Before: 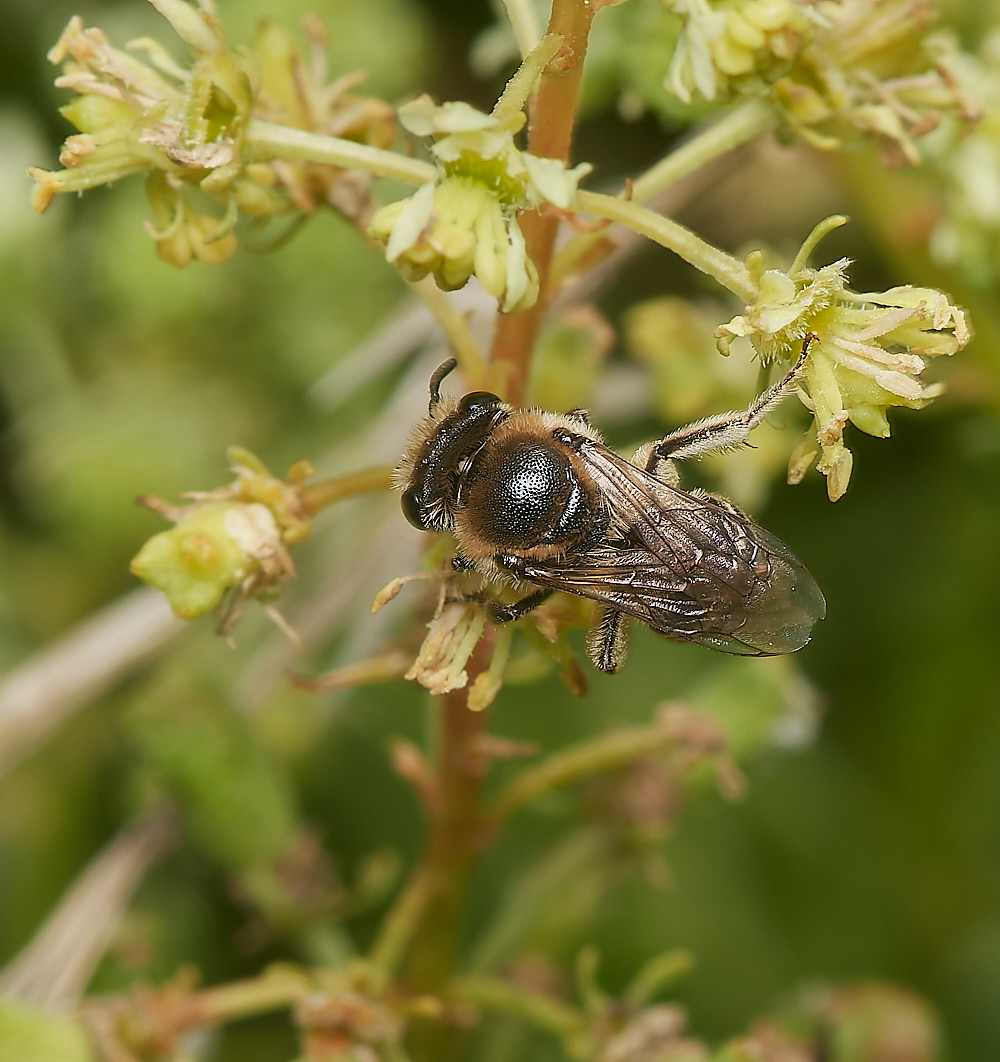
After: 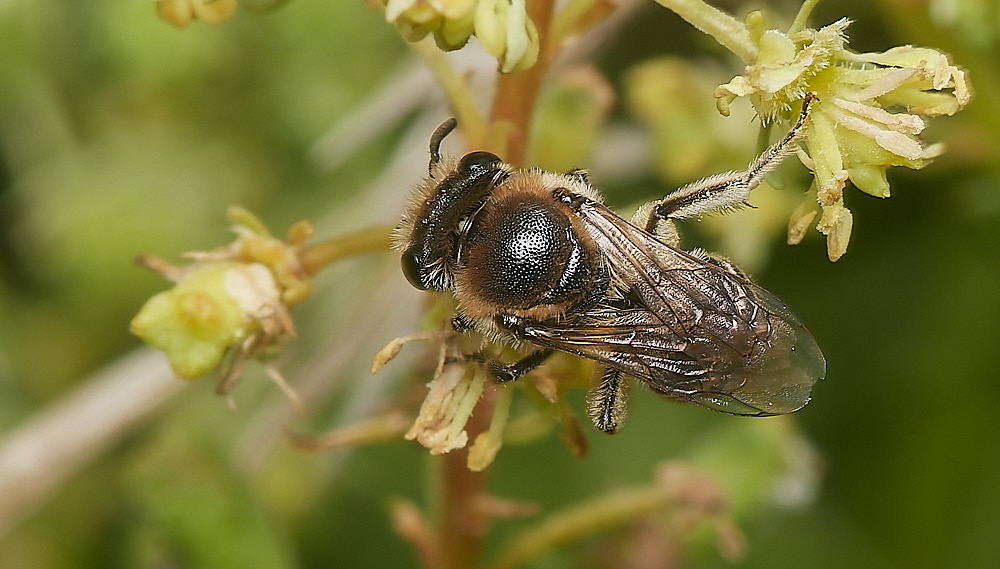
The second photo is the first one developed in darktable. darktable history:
crop and rotate: top 22.623%, bottom 23.791%
